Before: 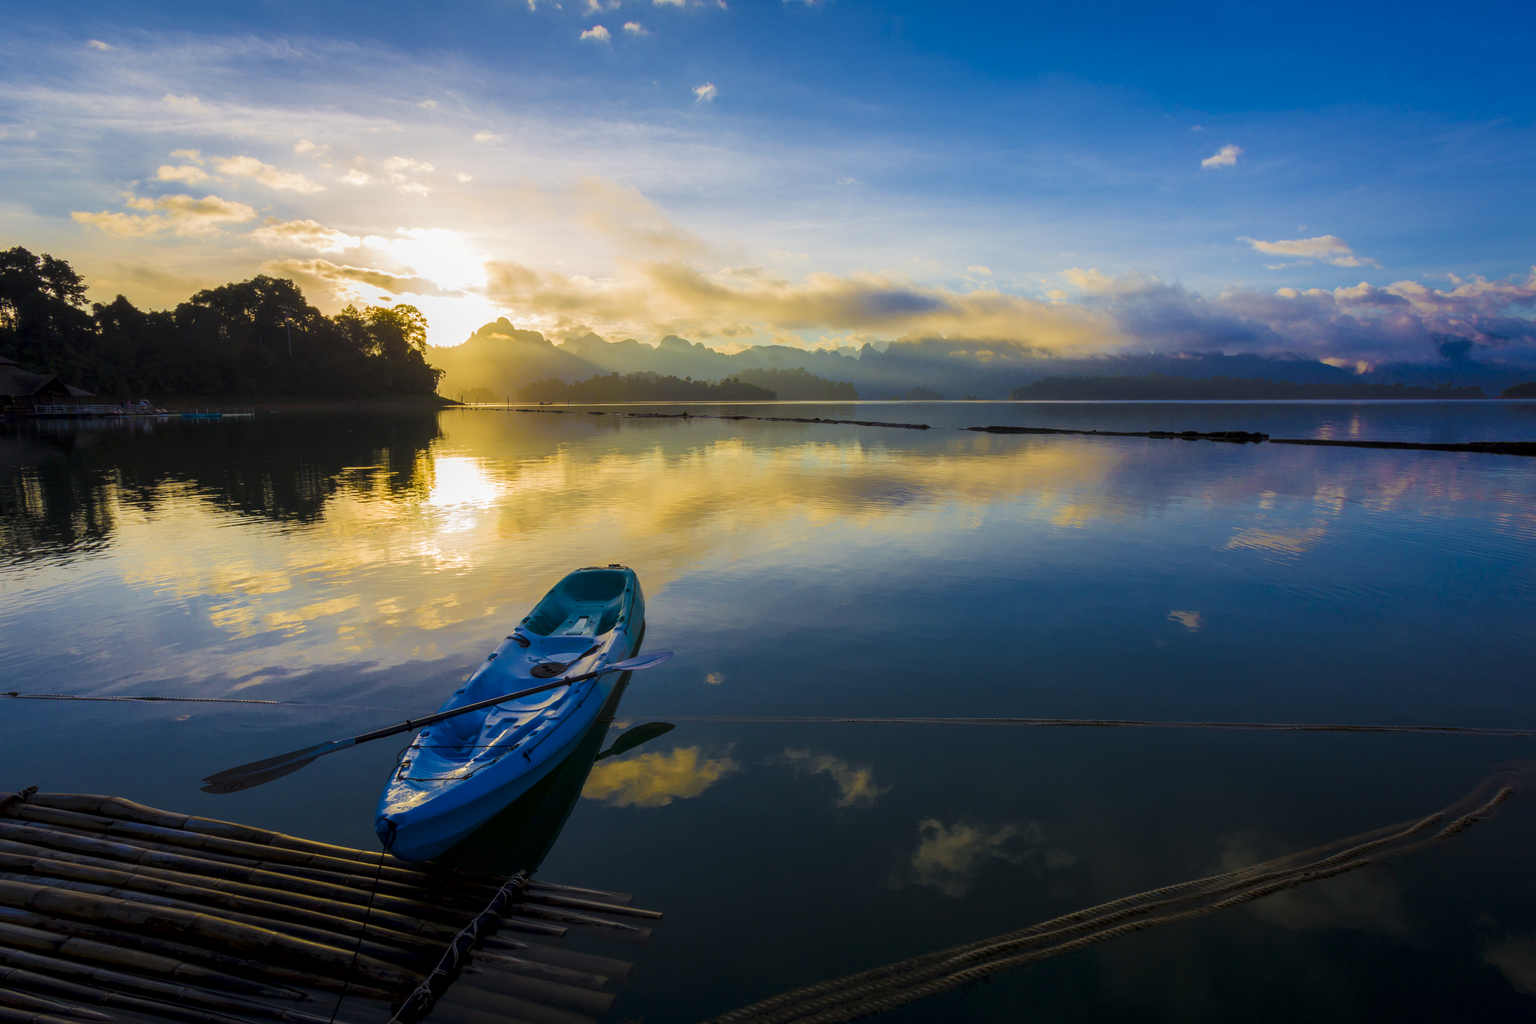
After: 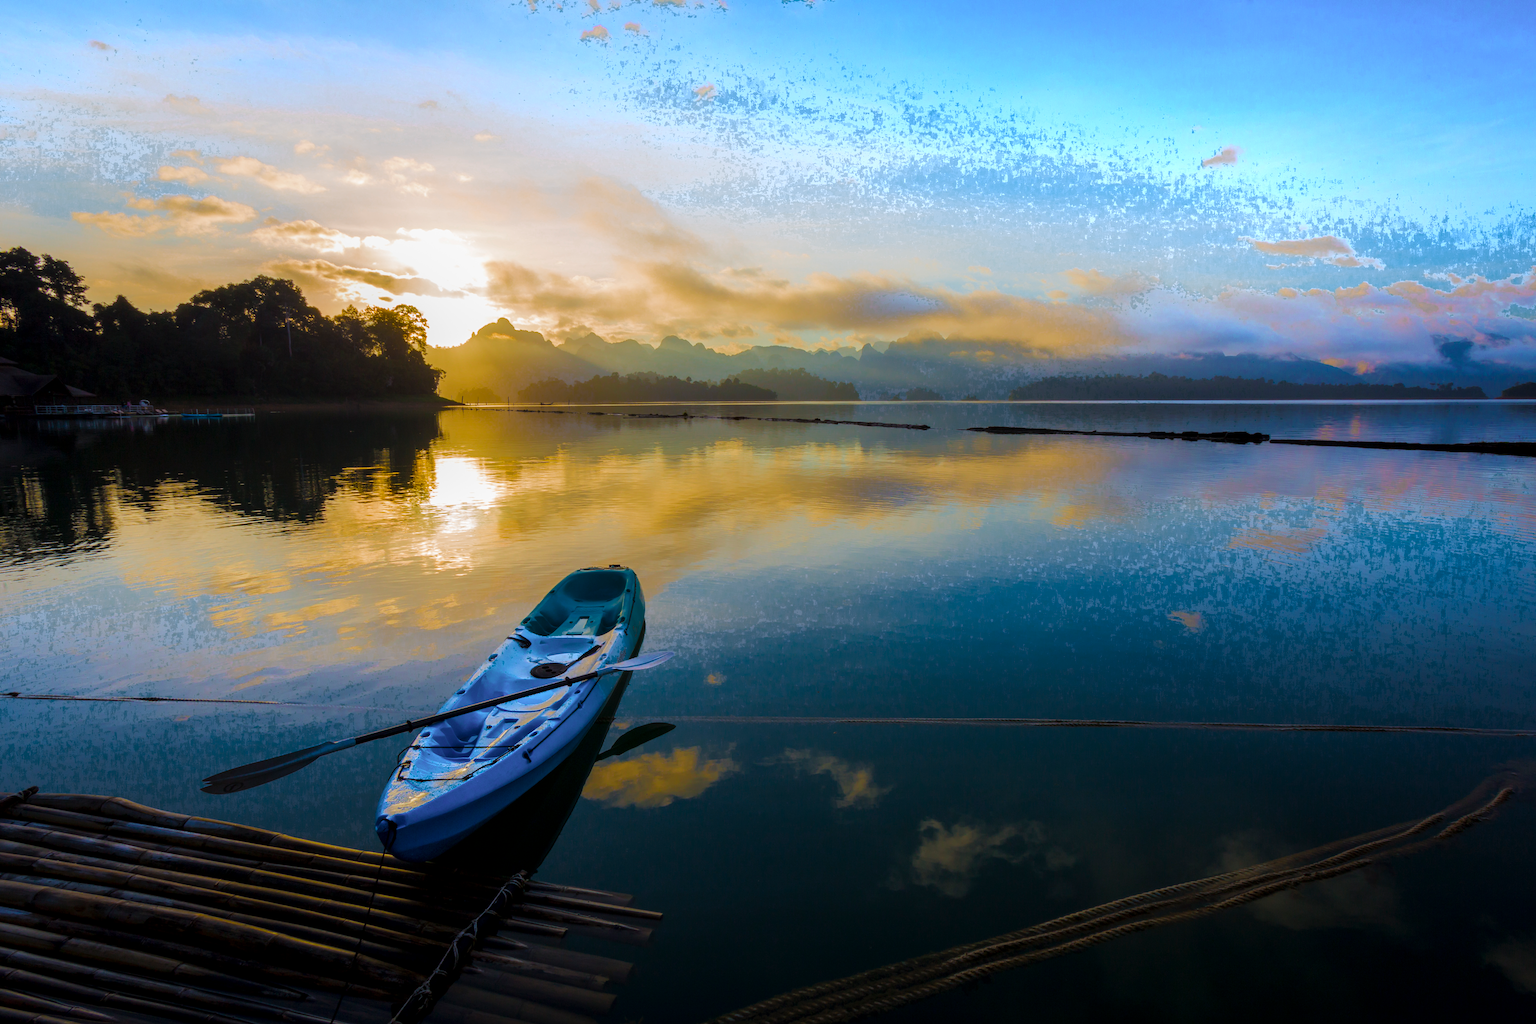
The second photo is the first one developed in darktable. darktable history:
white balance: emerald 1
color zones: curves: ch0 [(0.203, 0.433) (0.607, 0.517) (0.697, 0.696) (0.705, 0.897)]
